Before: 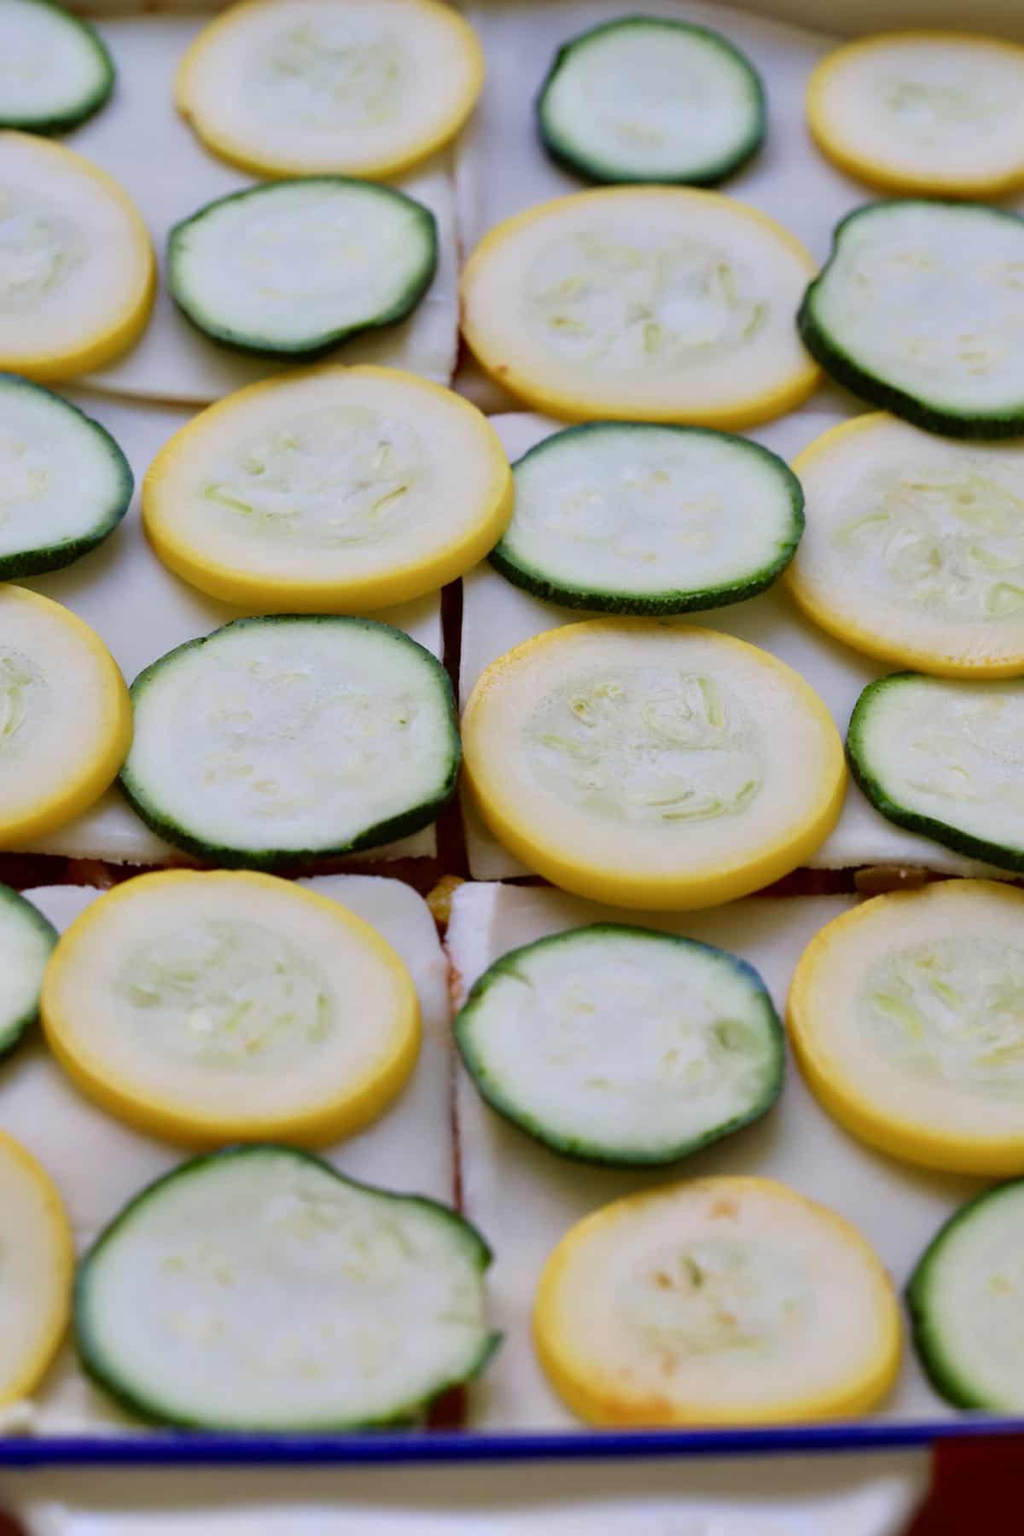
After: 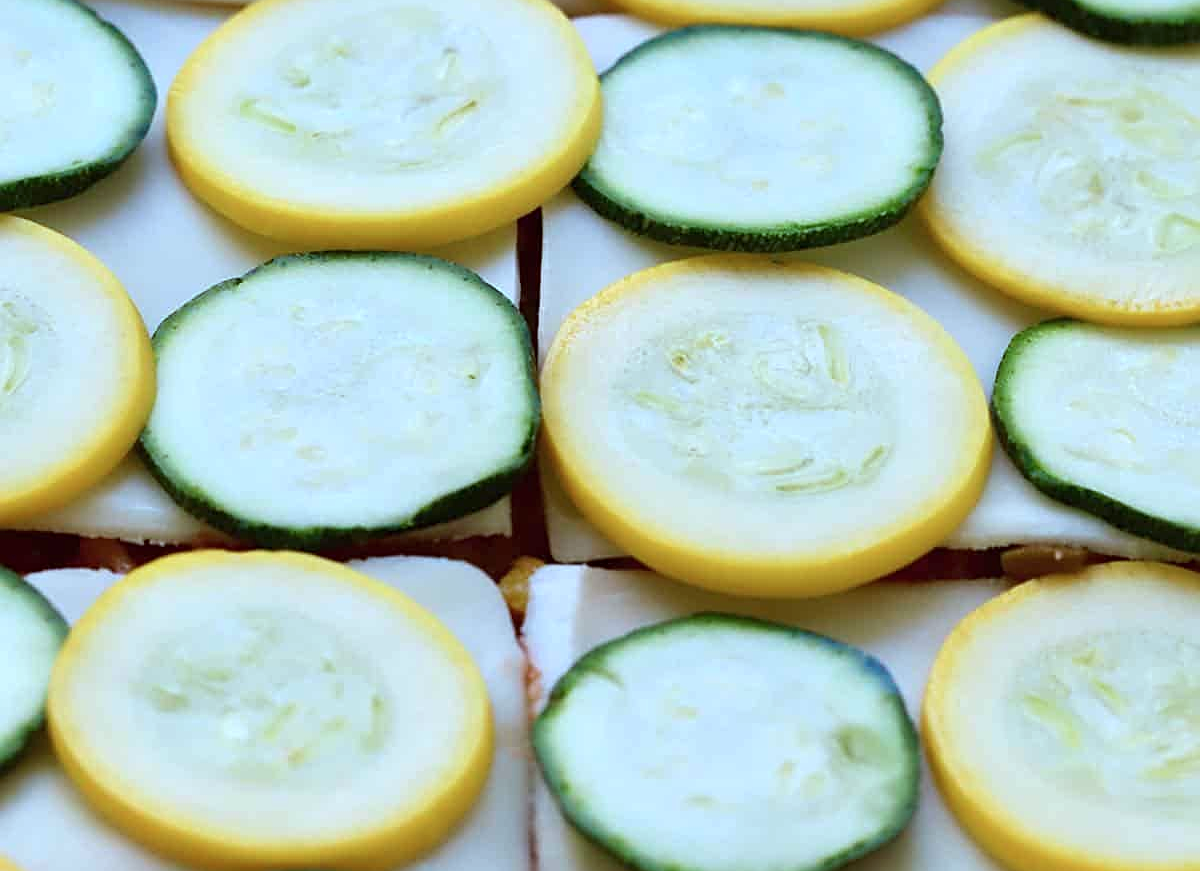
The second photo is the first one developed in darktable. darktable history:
exposure: black level correction 0, exposure 0.5 EV, compensate exposure bias true, compensate highlight preservation false
color correction: highlights a* -10.04, highlights b* -10.37
sharpen: on, module defaults
crop and rotate: top 26.056%, bottom 25.543%
local contrast: mode bilateral grid, contrast 20, coarseness 50, detail 102%, midtone range 0.2
